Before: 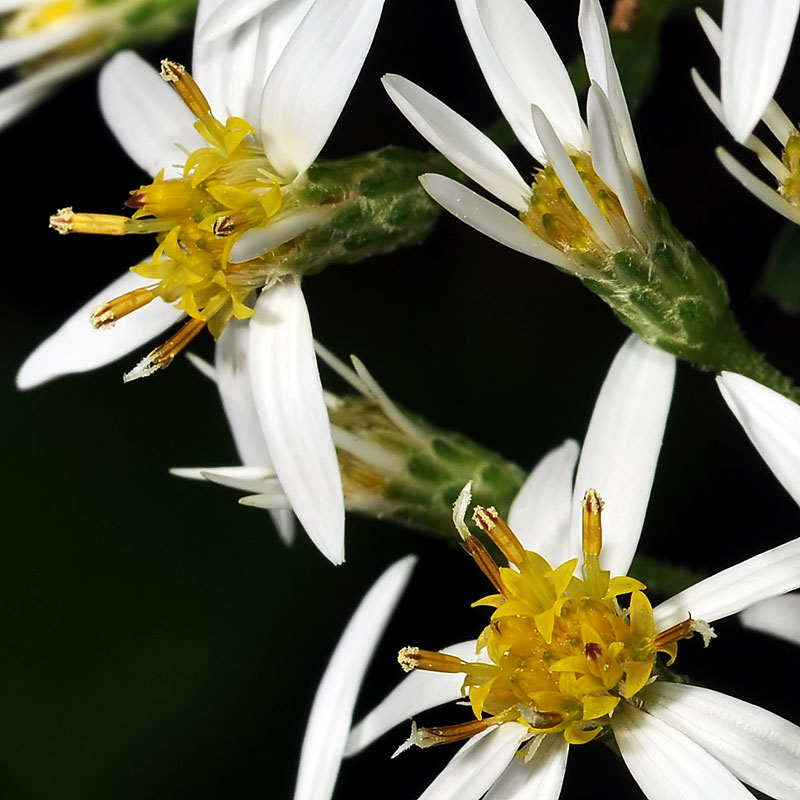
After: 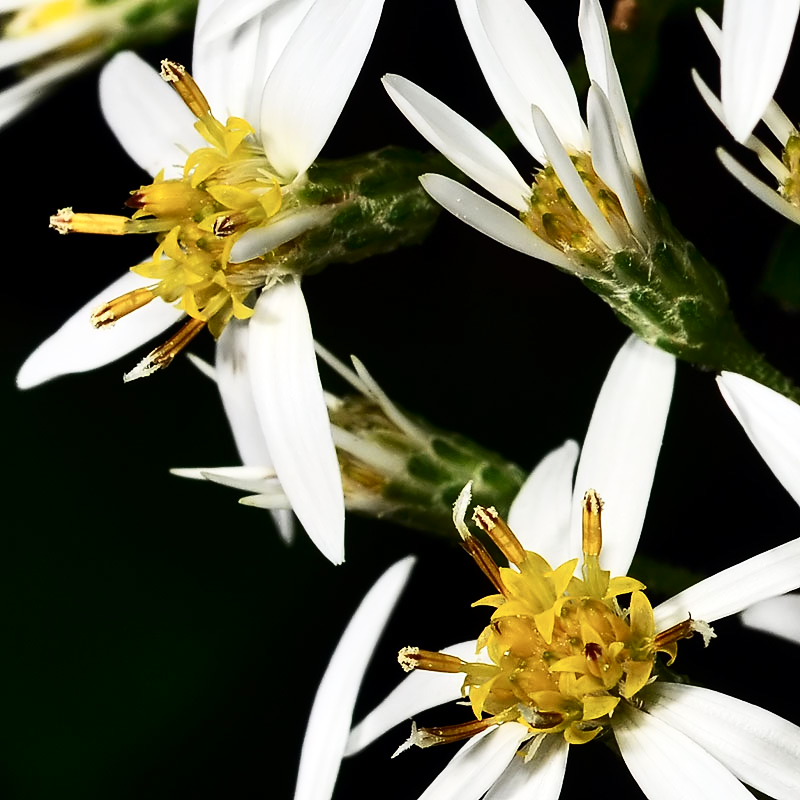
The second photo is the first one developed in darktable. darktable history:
contrast brightness saturation: contrast 0.299
